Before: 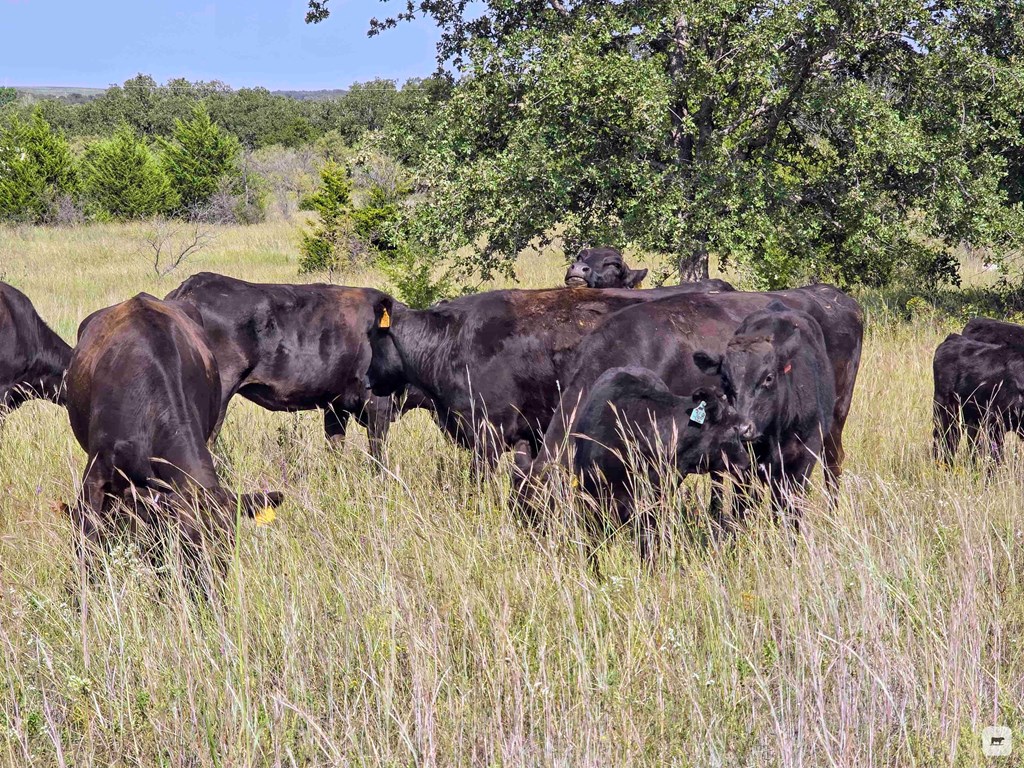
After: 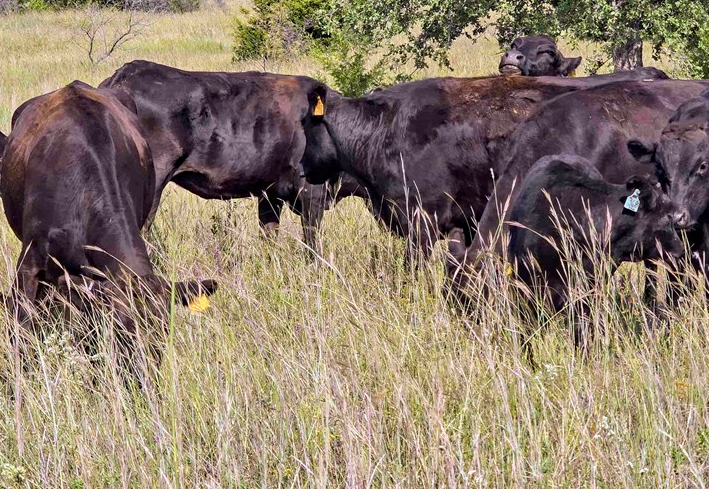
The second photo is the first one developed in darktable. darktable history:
haze removal: on, module defaults
crop: left 6.488%, top 27.668%, right 24.183%, bottom 8.656%
color correction: highlights a* 3.12, highlights b* -1.55, shadows a* -0.101, shadows b* 2.52, saturation 0.98
